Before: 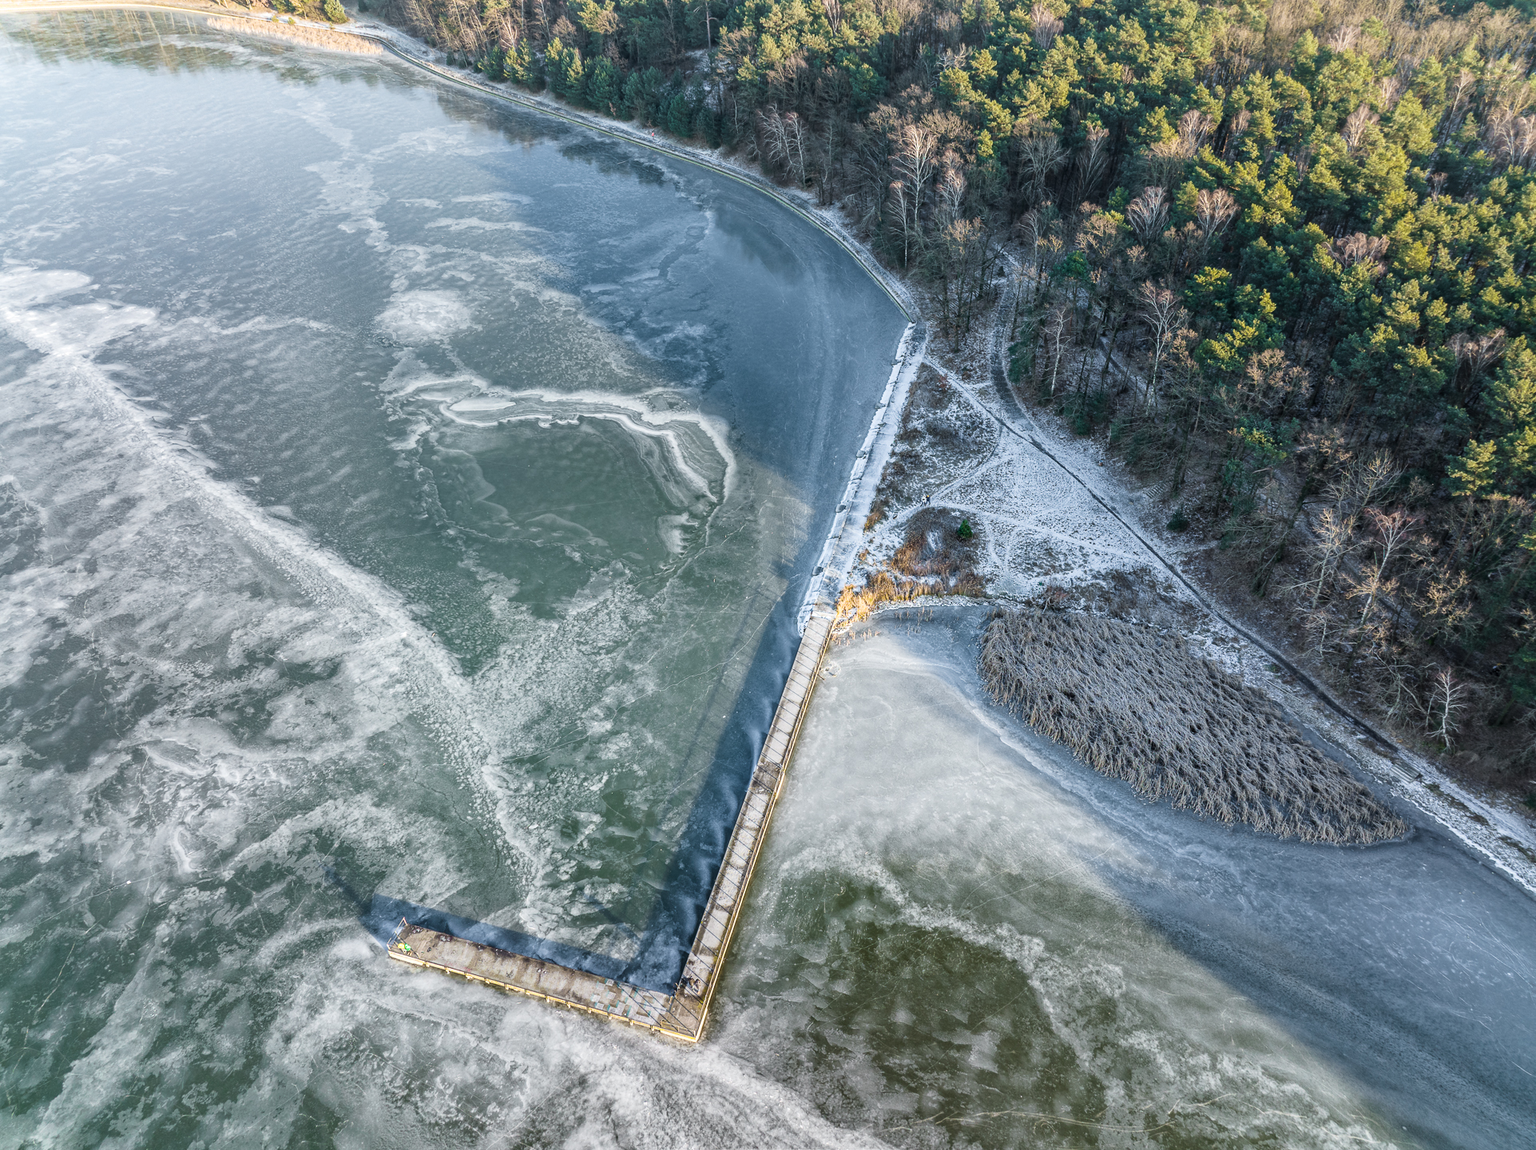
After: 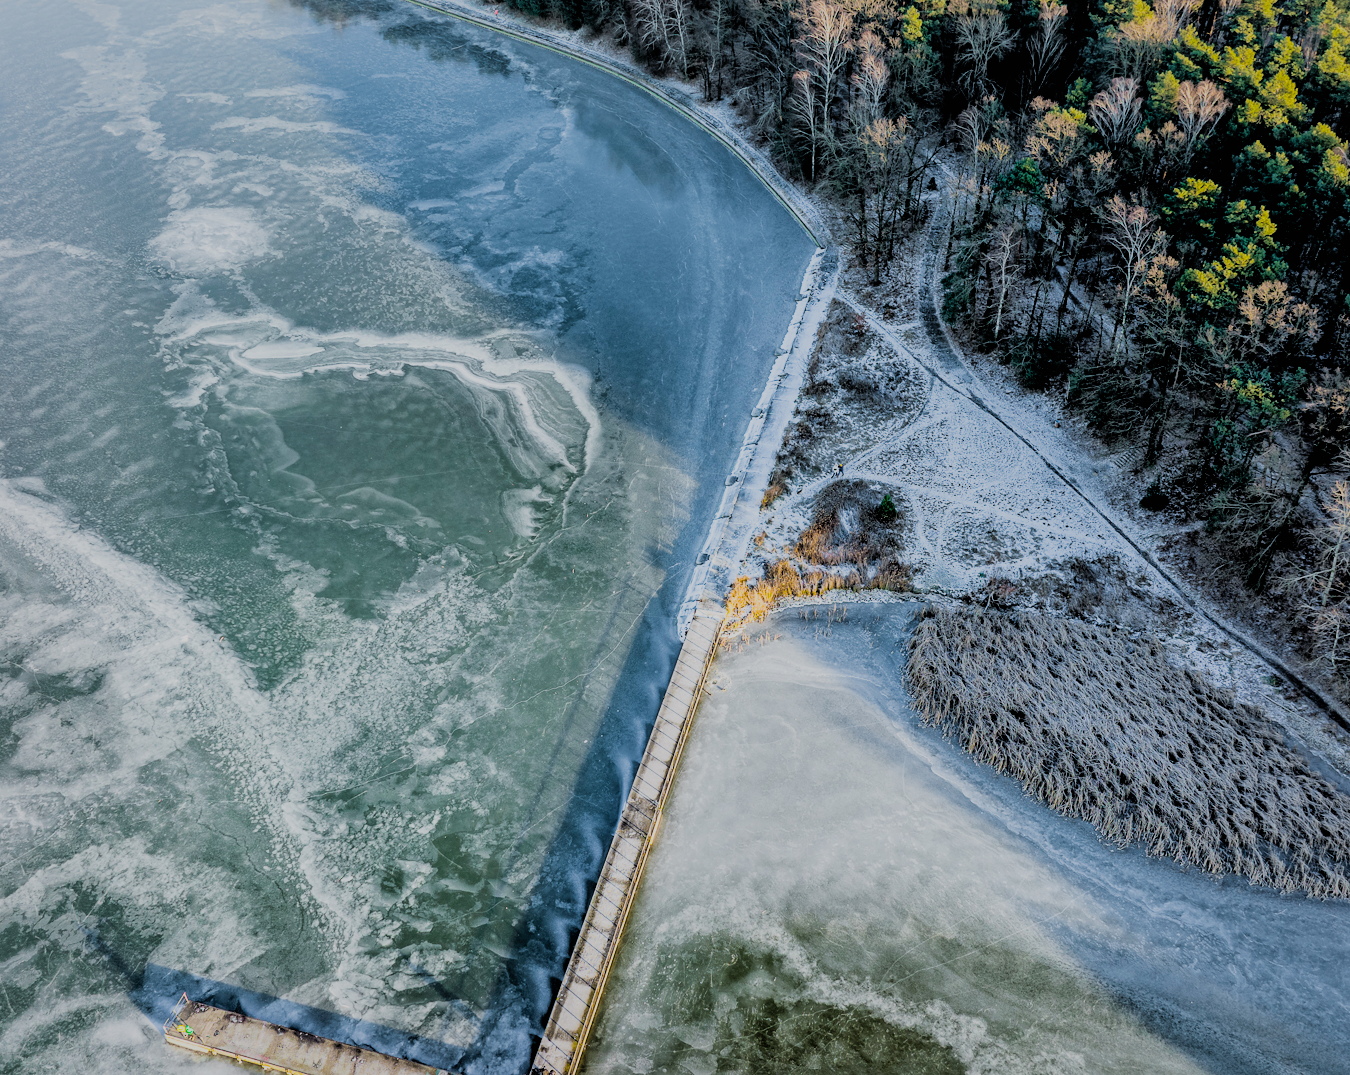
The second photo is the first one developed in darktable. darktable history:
color balance rgb: perceptual saturation grading › global saturation 29.995%
shadows and highlights: on, module defaults
filmic rgb: black relative exposure -2.87 EV, white relative exposure 4.56 EV, hardness 1.72, contrast 1.246
crop and rotate: left 16.775%, top 10.859%, right 12.992%, bottom 14.45%
